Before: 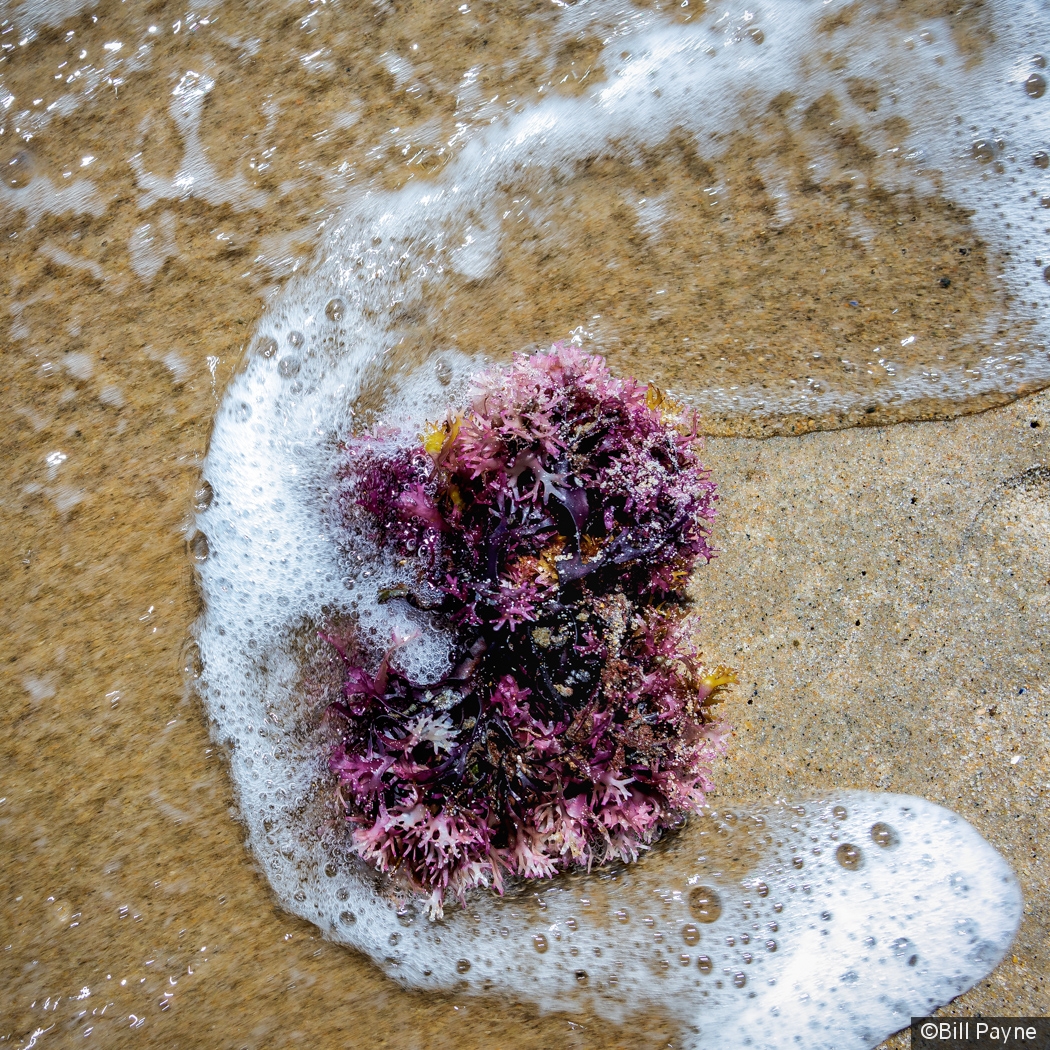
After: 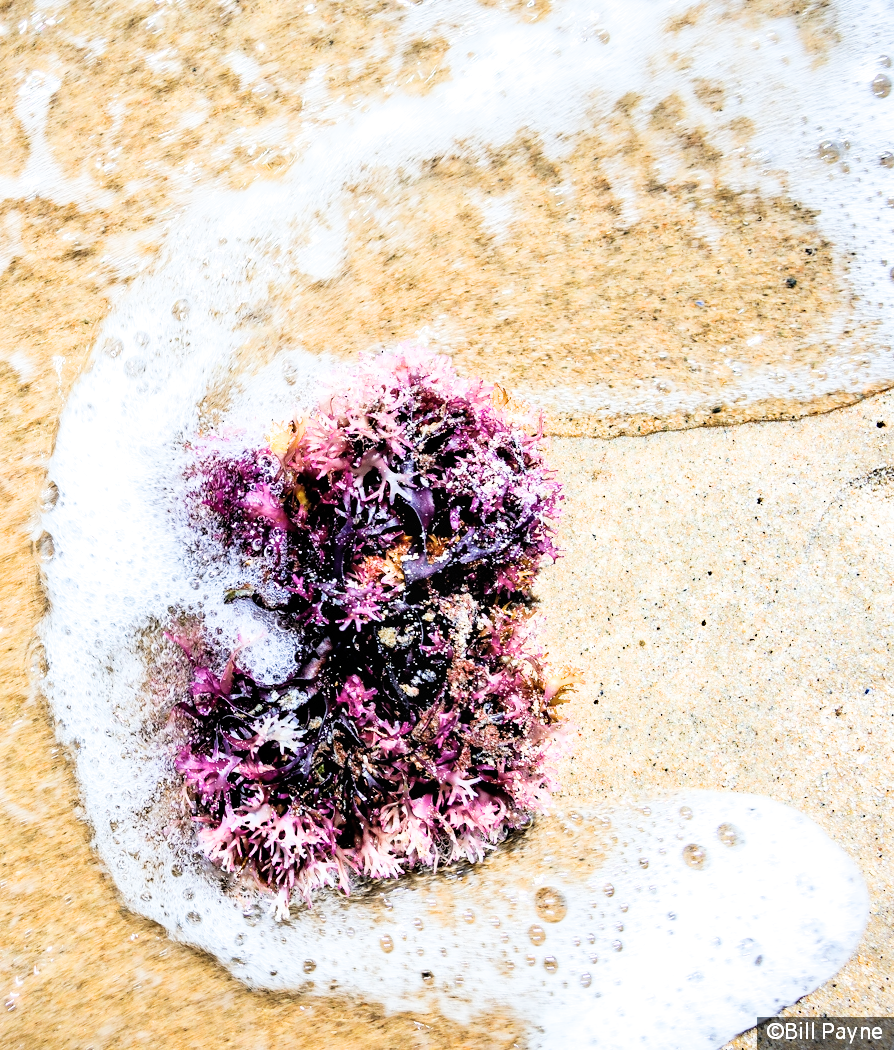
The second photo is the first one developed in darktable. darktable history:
exposure: black level correction 0, exposure 1.928 EV, compensate exposure bias true, compensate highlight preservation false
crop and rotate: left 14.805%
filmic rgb: black relative exposure -5.01 EV, white relative exposure 3.97 EV, hardness 2.9, contrast 1.297, highlights saturation mix -29.73%, contrast in shadows safe
